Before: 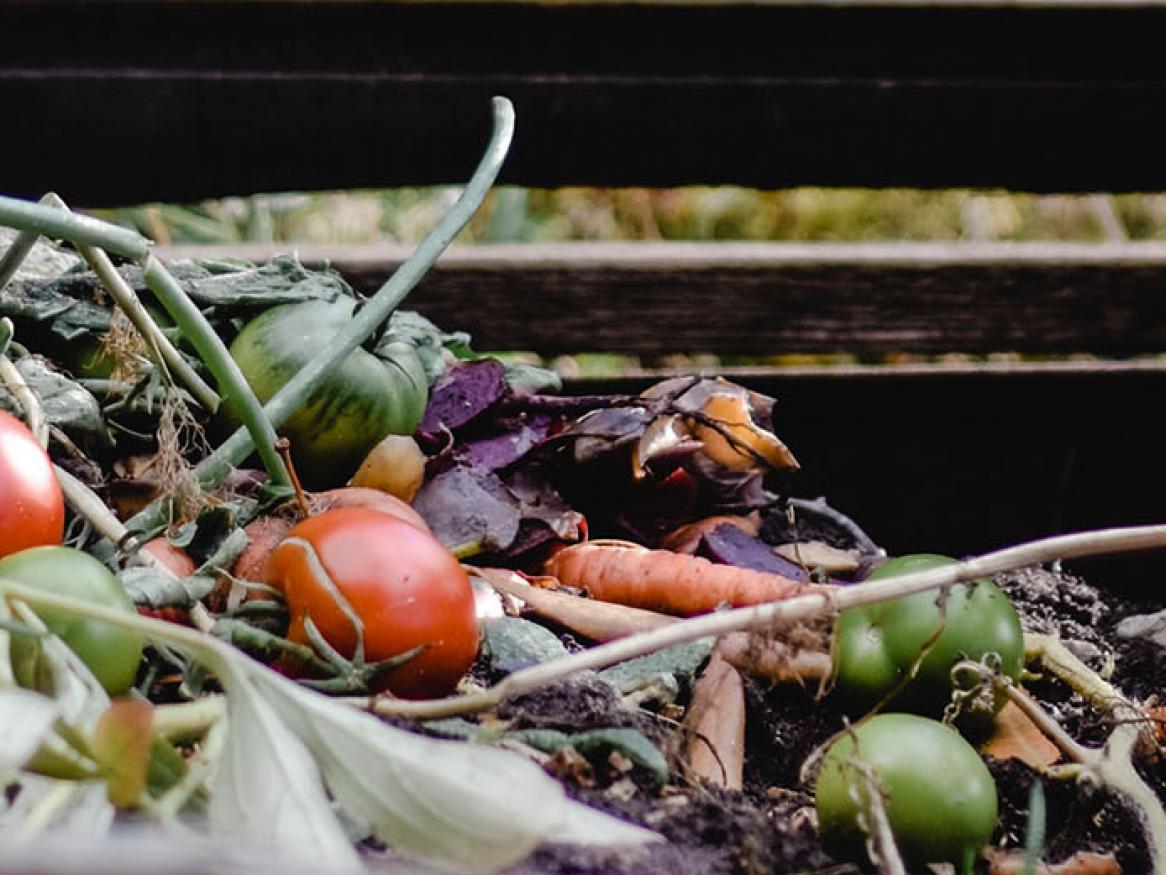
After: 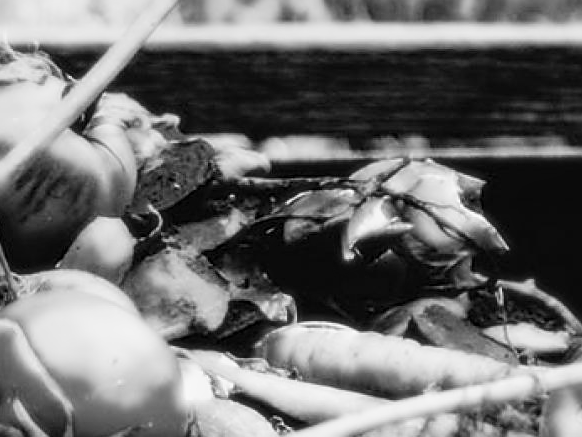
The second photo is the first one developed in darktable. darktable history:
crop: left 25%, top 25%, right 25%, bottom 25%
monochrome: a 73.58, b 64.21
bloom: size 0%, threshold 54.82%, strength 8.31%
sharpen: on, module defaults
